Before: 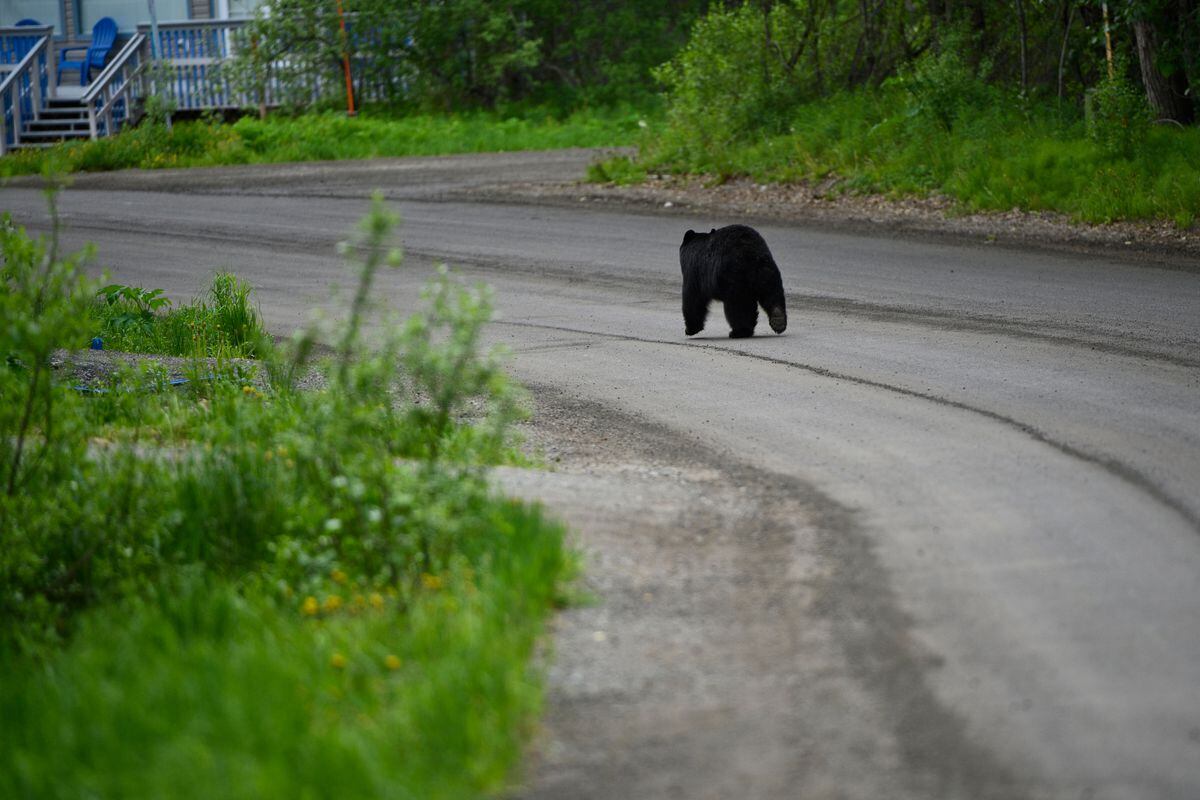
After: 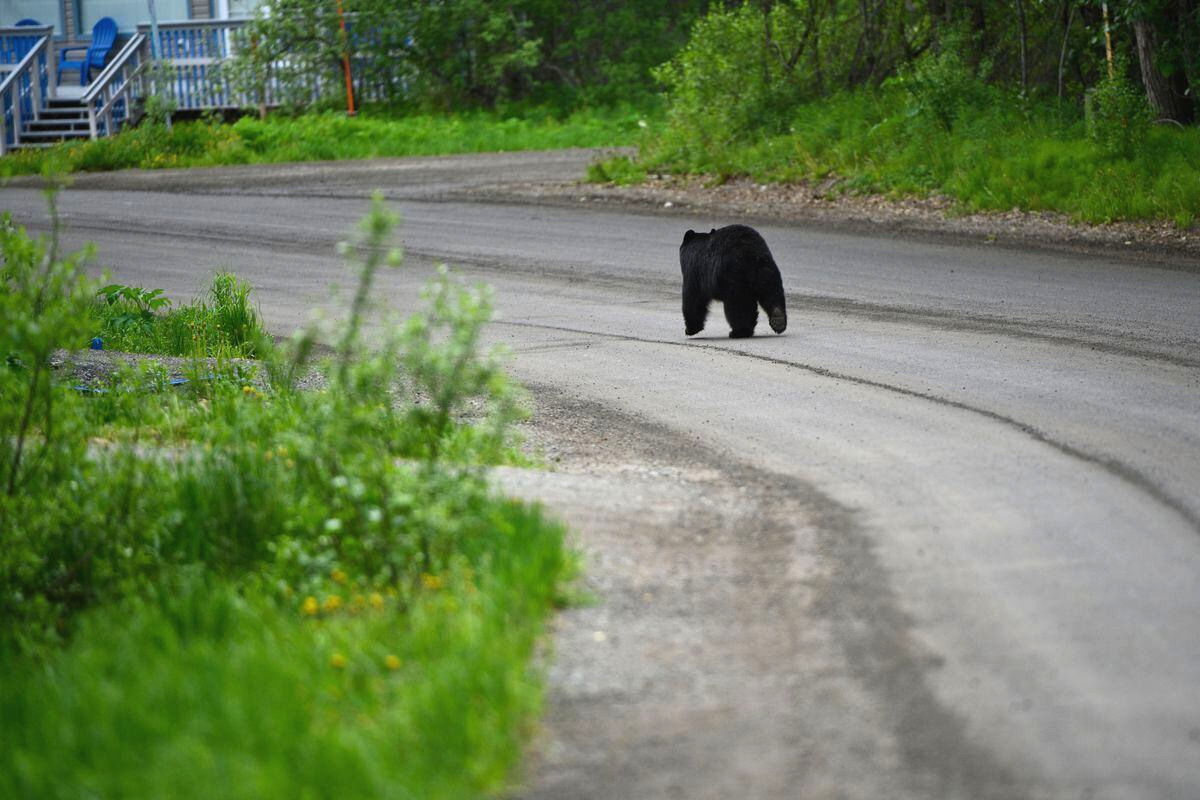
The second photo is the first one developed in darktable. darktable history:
exposure: black level correction -0.002, exposure 0.531 EV, compensate highlight preservation false
